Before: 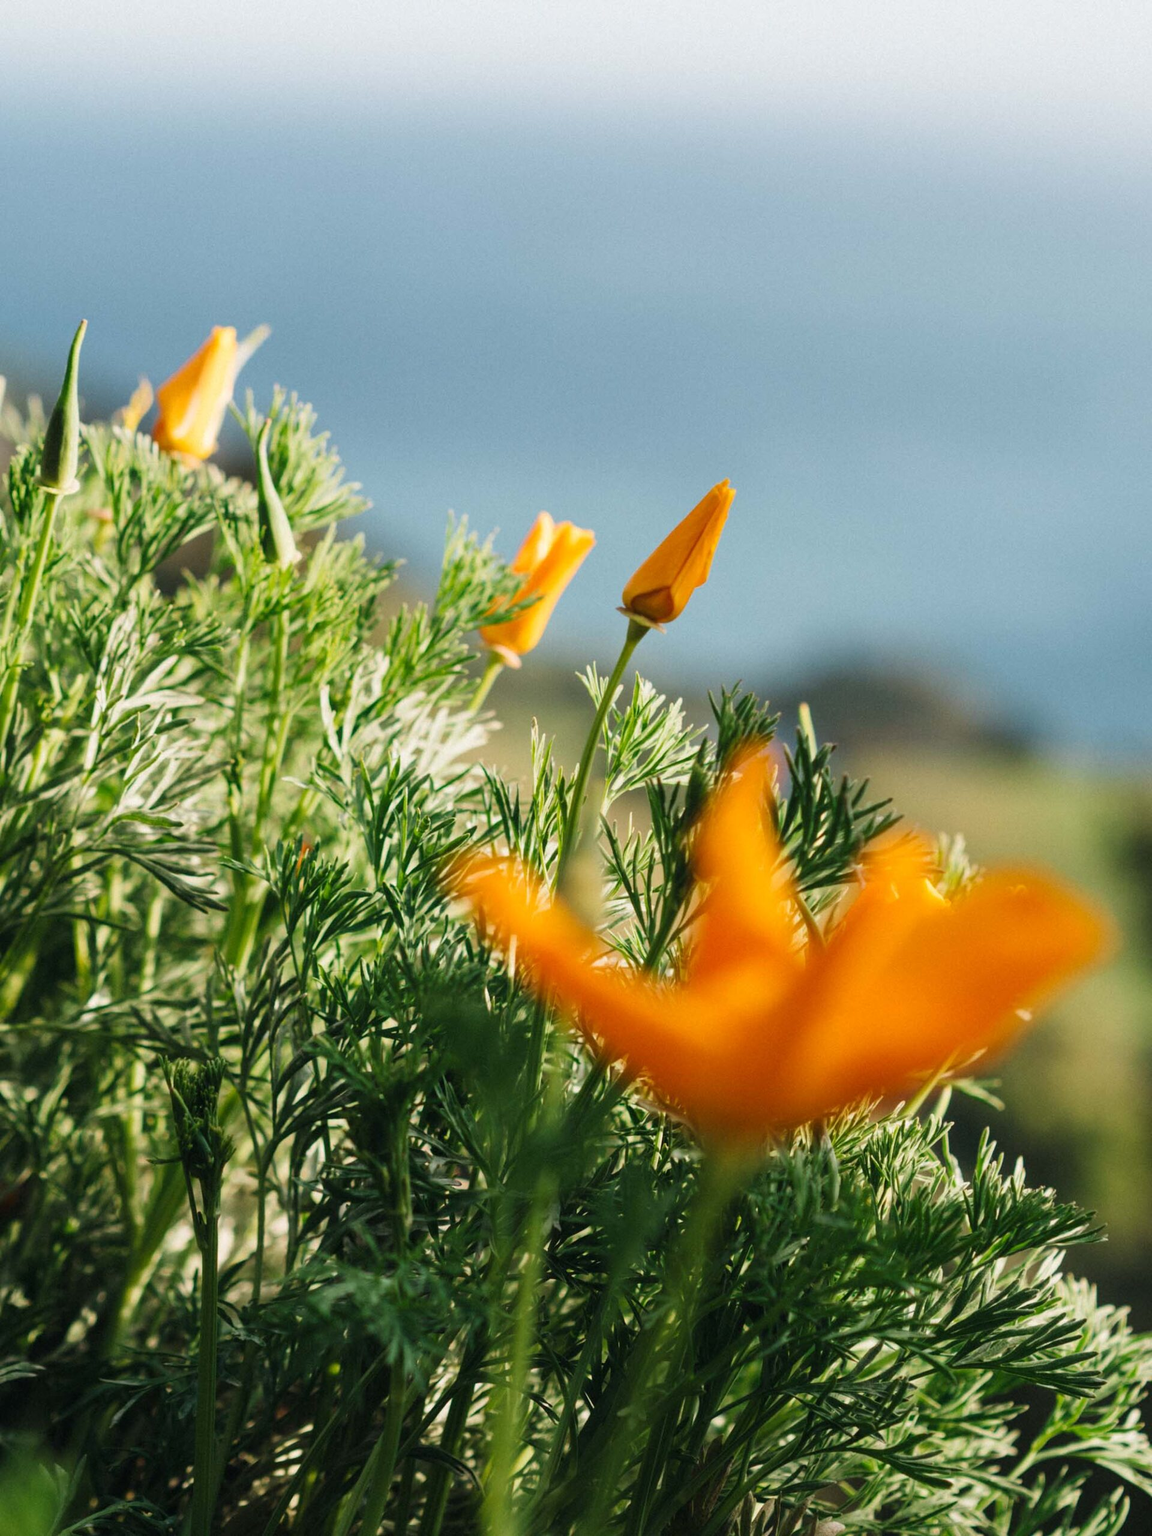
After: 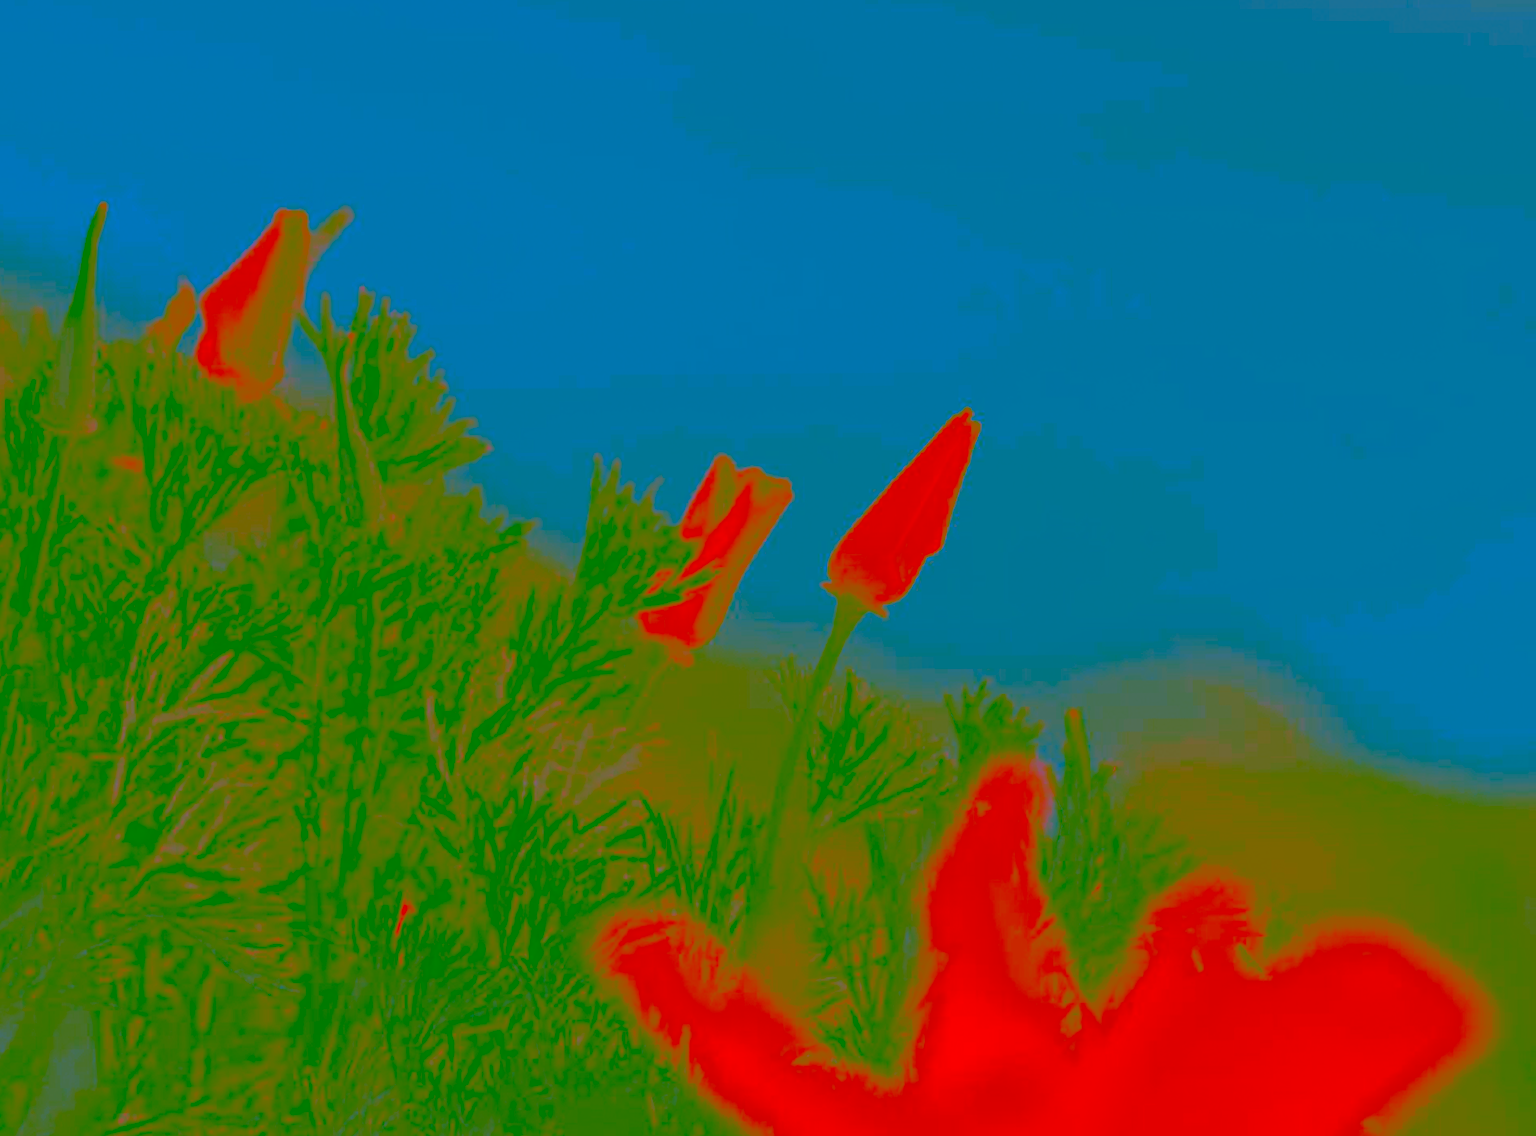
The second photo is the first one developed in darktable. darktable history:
sharpen: on, module defaults
exposure: exposure 0.559 EV, compensate highlight preservation false
contrast brightness saturation: contrast -0.99, brightness -0.17, saturation 0.75
tone curve: curves: ch0 [(0, 0) (0.046, 0.031) (0.163, 0.114) (0.391, 0.432) (0.488, 0.561) (0.695, 0.839) (0.785, 0.904) (1, 0.965)]; ch1 [(0, 0) (0.248, 0.252) (0.427, 0.412) (0.482, 0.462) (0.499, 0.499) (0.518, 0.518) (0.535, 0.577) (0.585, 0.623) (0.679, 0.743) (0.788, 0.809) (1, 1)]; ch2 [(0, 0) (0.313, 0.262) (0.427, 0.417) (0.473, 0.47) (0.503, 0.503) (0.523, 0.515) (0.557, 0.596) (0.598, 0.646) (0.708, 0.771) (1, 1)], color space Lab, independent channels, preserve colors none
haze removal: strength 0.29, distance 0.25, compatibility mode true, adaptive false
crop and rotate: top 10.605%, bottom 33.274%
rotate and perspective: rotation -0.45°, automatic cropping original format, crop left 0.008, crop right 0.992, crop top 0.012, crop bottom 0.988
